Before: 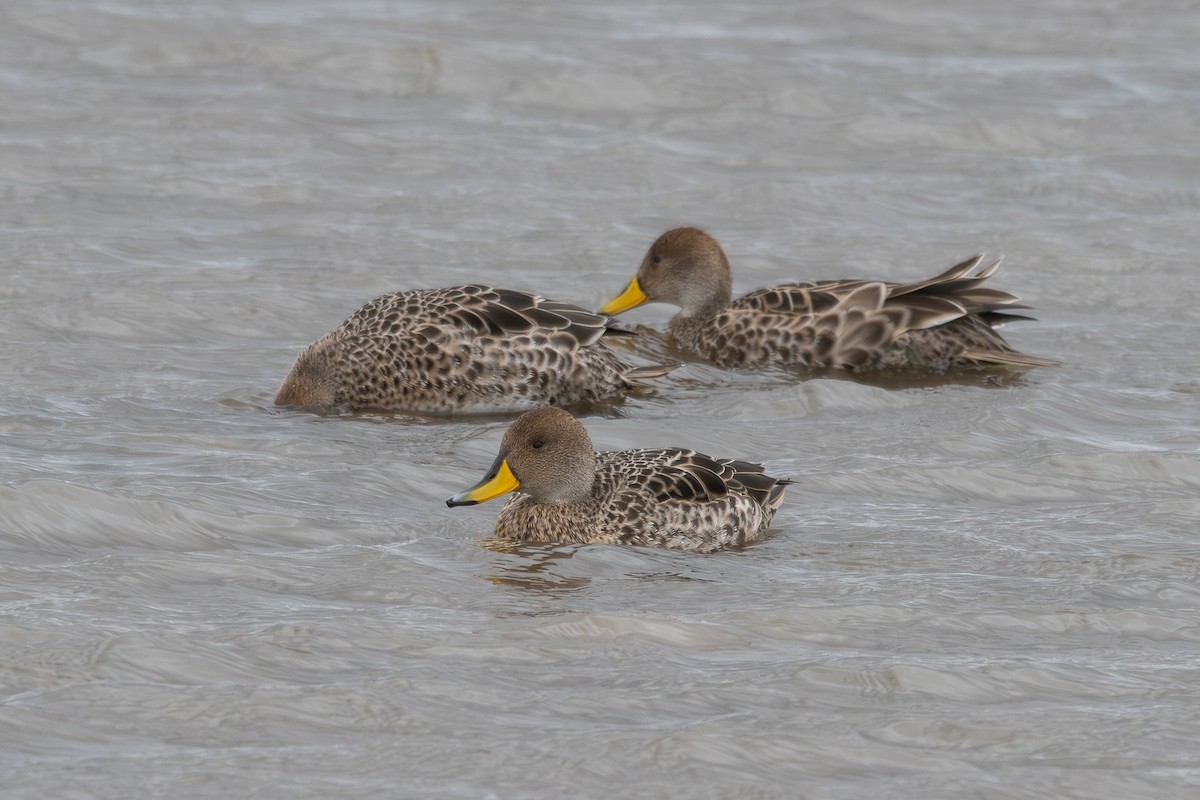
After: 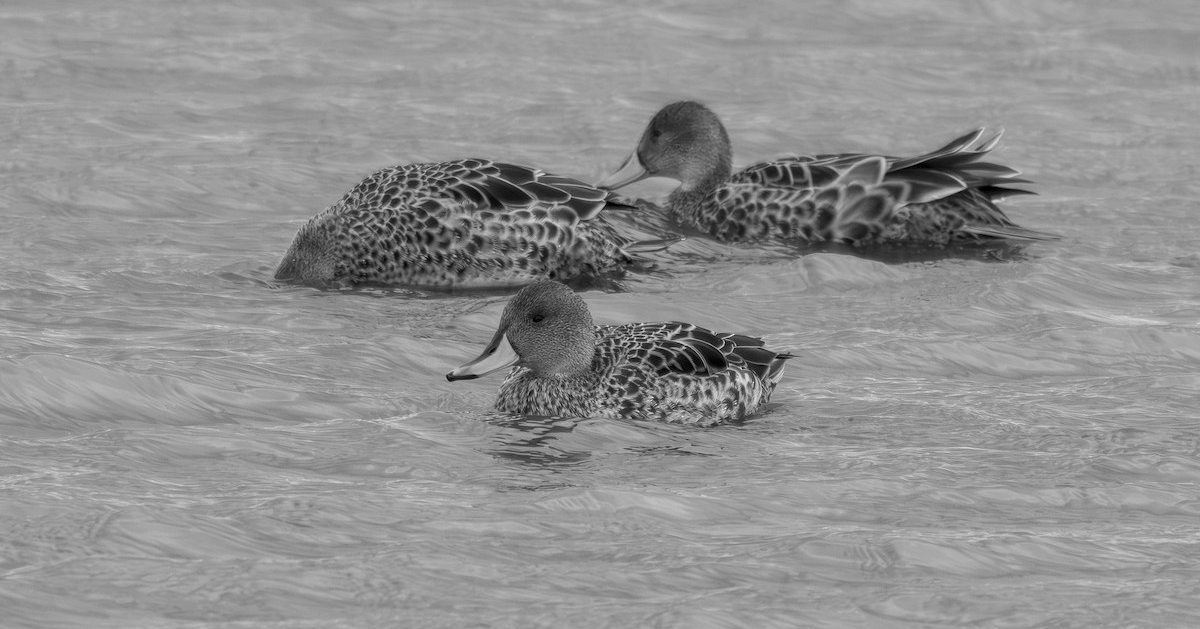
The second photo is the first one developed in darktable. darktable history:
crop and rotate: top 15.774%, bottom 5.506%
local contrast: on, module defaults
monochrome: on, module defaults
